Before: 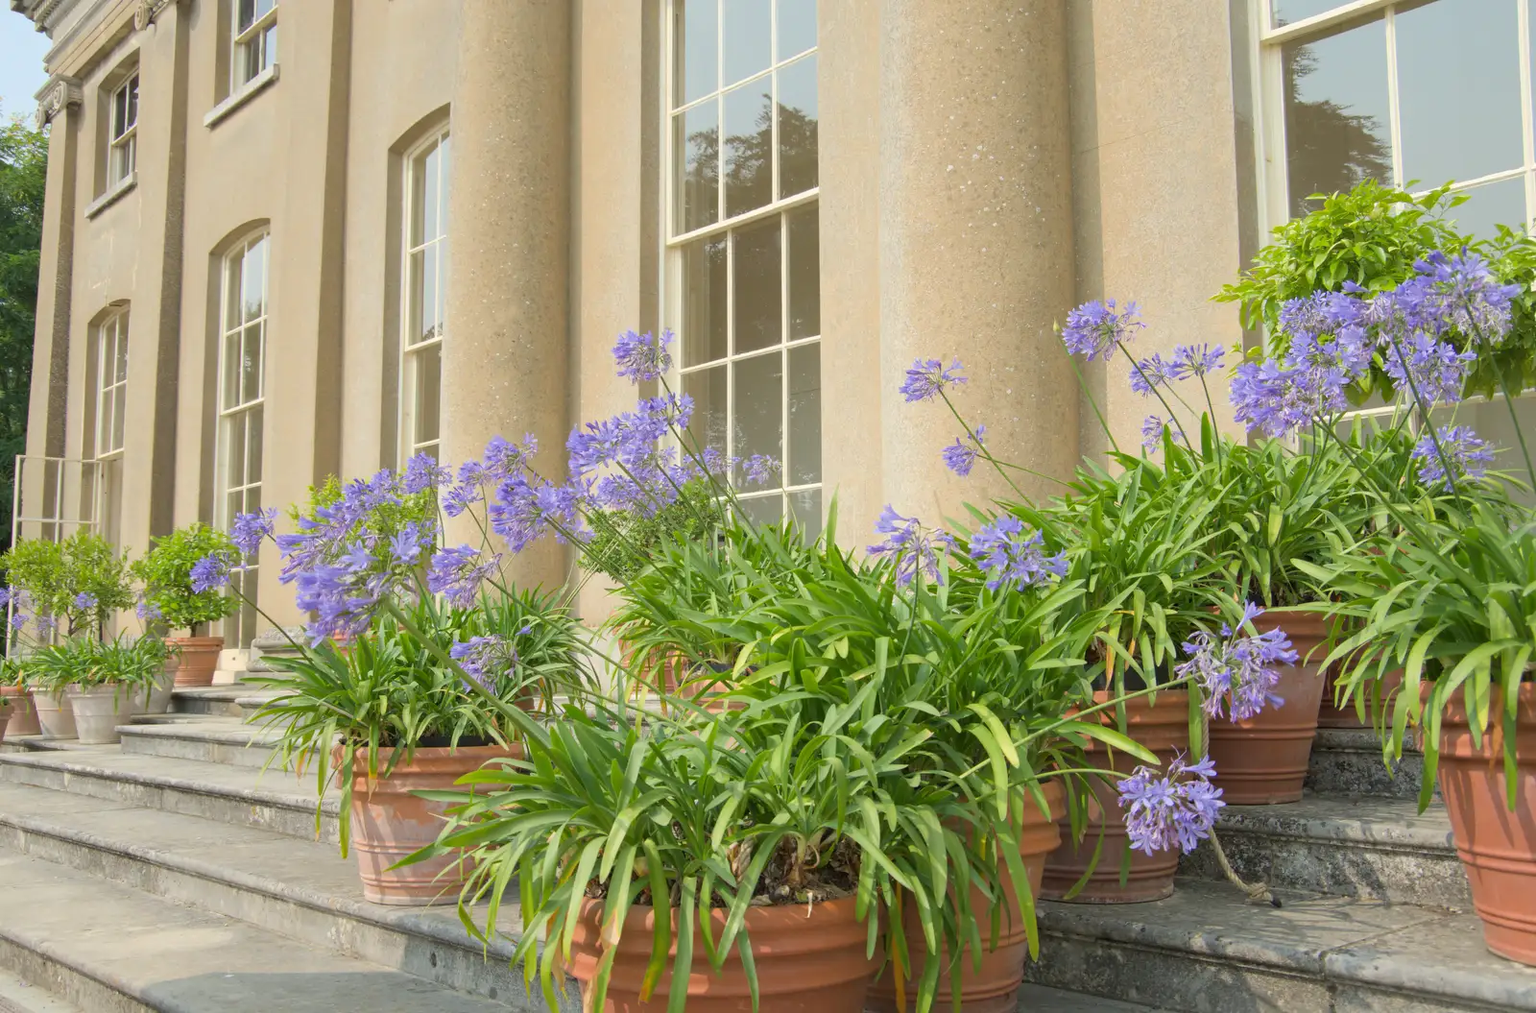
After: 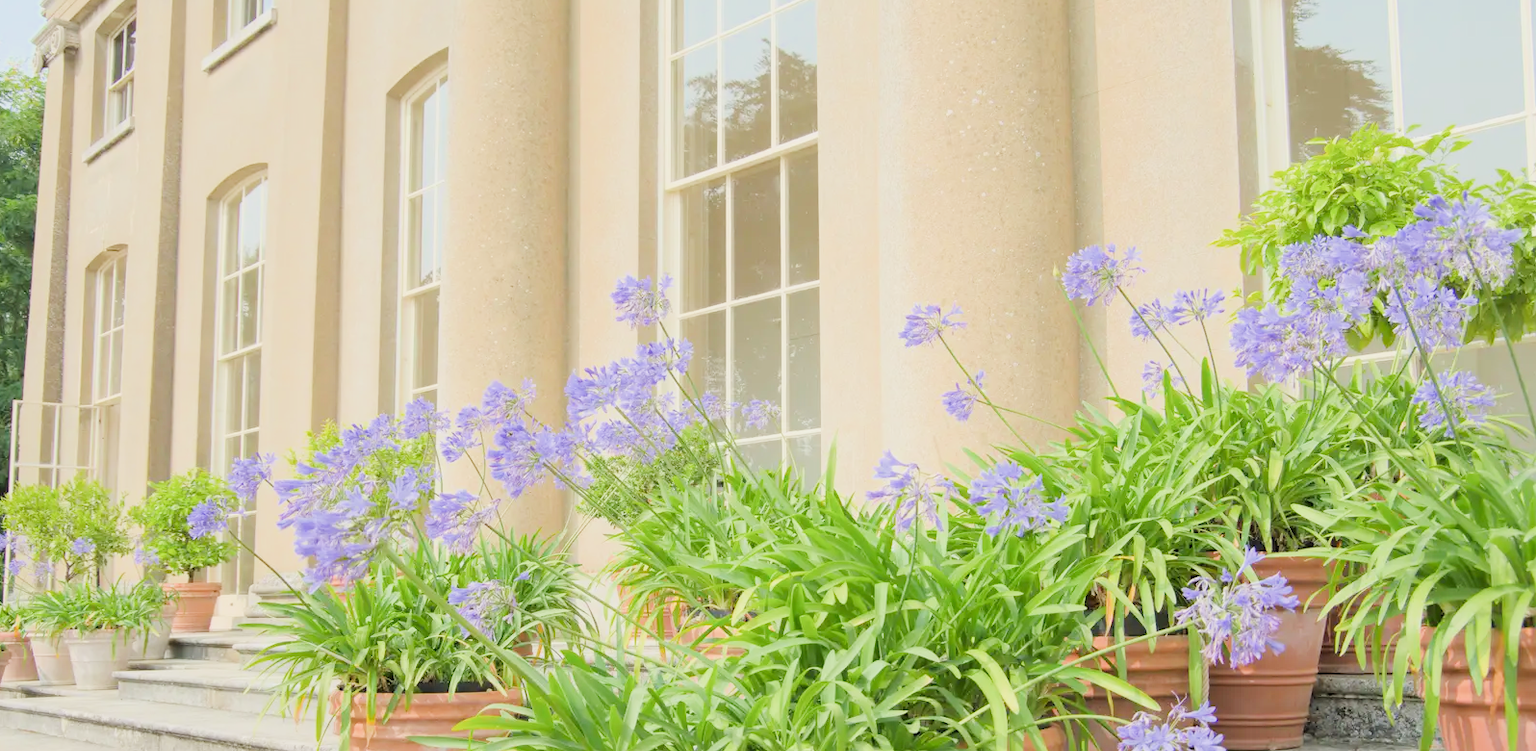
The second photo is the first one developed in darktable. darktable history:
crop: left 0.221%, top 5.565%, bottom 19.873%
filmic rgb: black relative exposure -6.82 EV, white relative exposure 5.88 EV, hardness 2.71, iterations of high-quality reconstruction 0
exposure: black level correction 0, exposure 1.498 EV, compensate highlight preservation false
